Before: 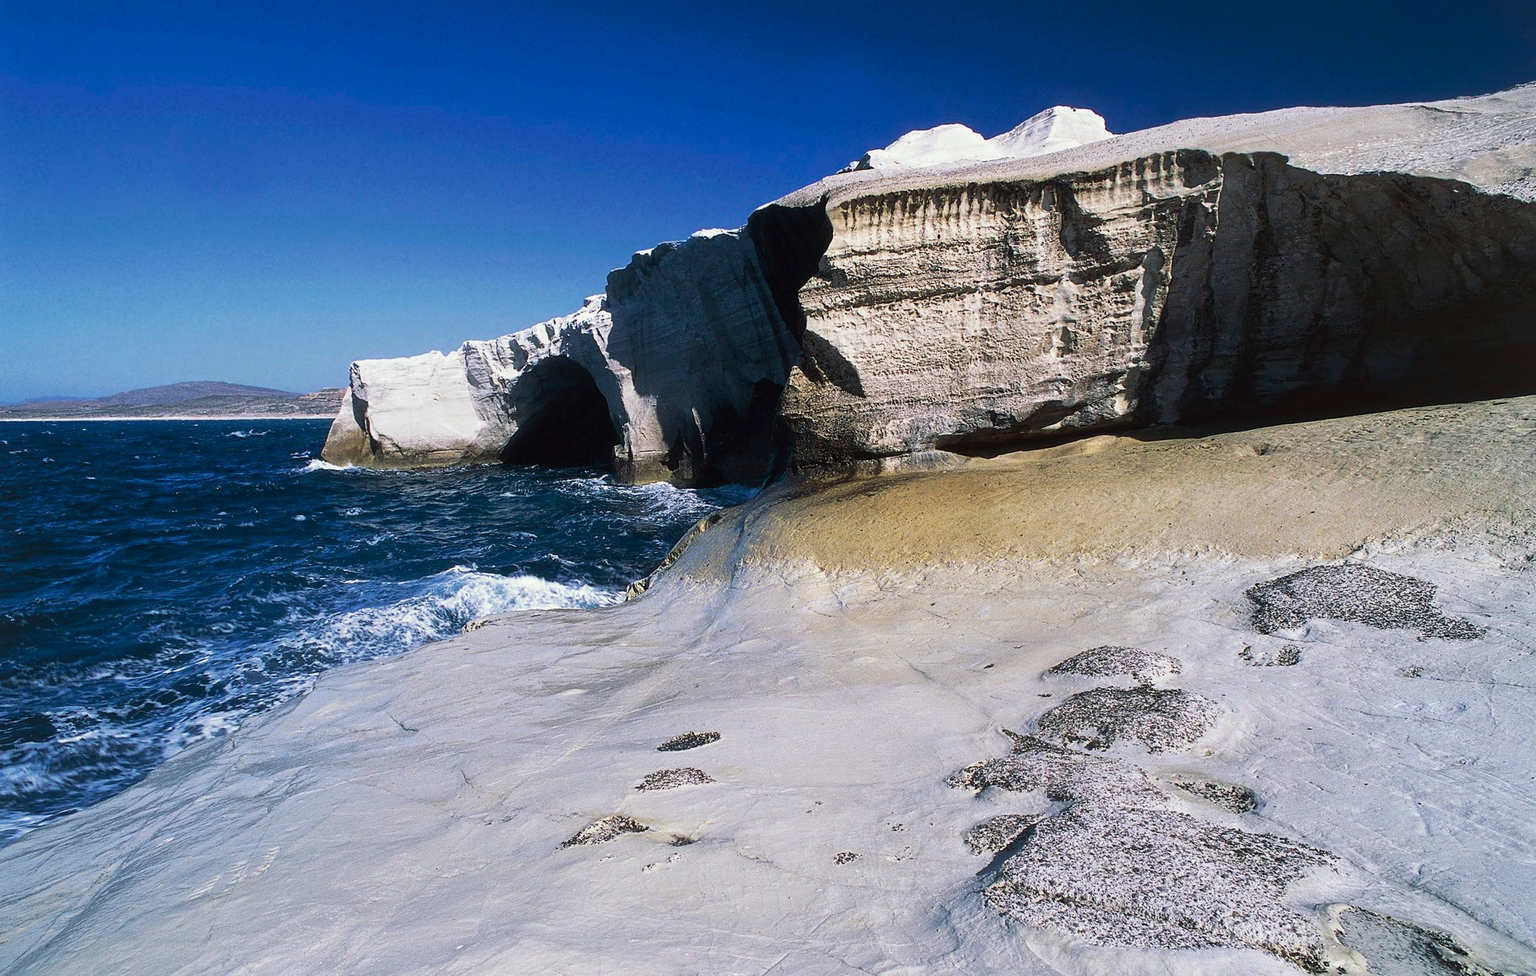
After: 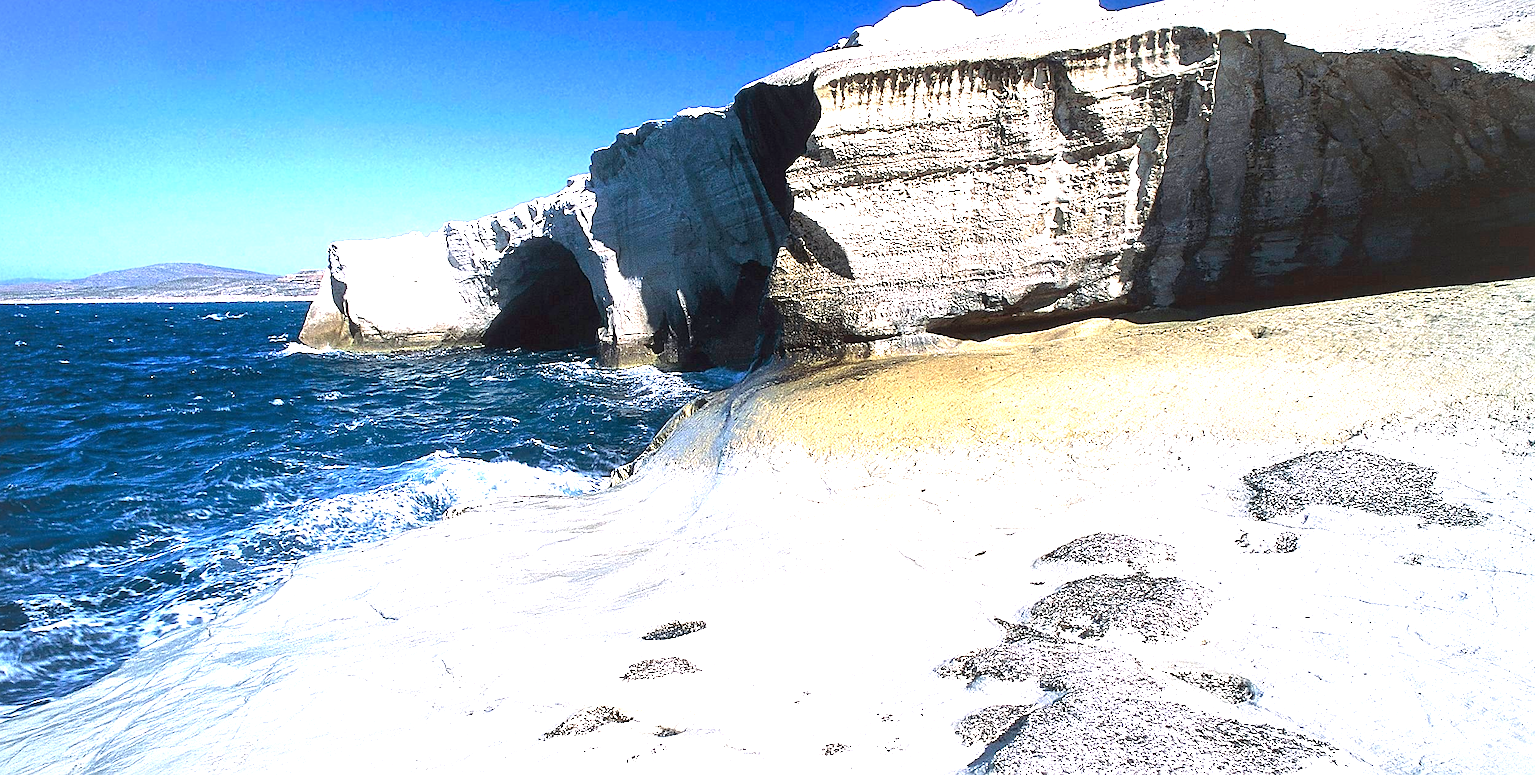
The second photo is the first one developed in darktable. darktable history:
sharpen: on, module defaults
exposure: black level correction 0, exposure 1.634 EV, compensate highlight preservation false
vignetting: fall-off start 98.83%, fall-off radius 100.45%, width/height ratio 1.427
crop and rotate: left 1.84%, top 12.73%, right 0.136%, bottom 9.339%
